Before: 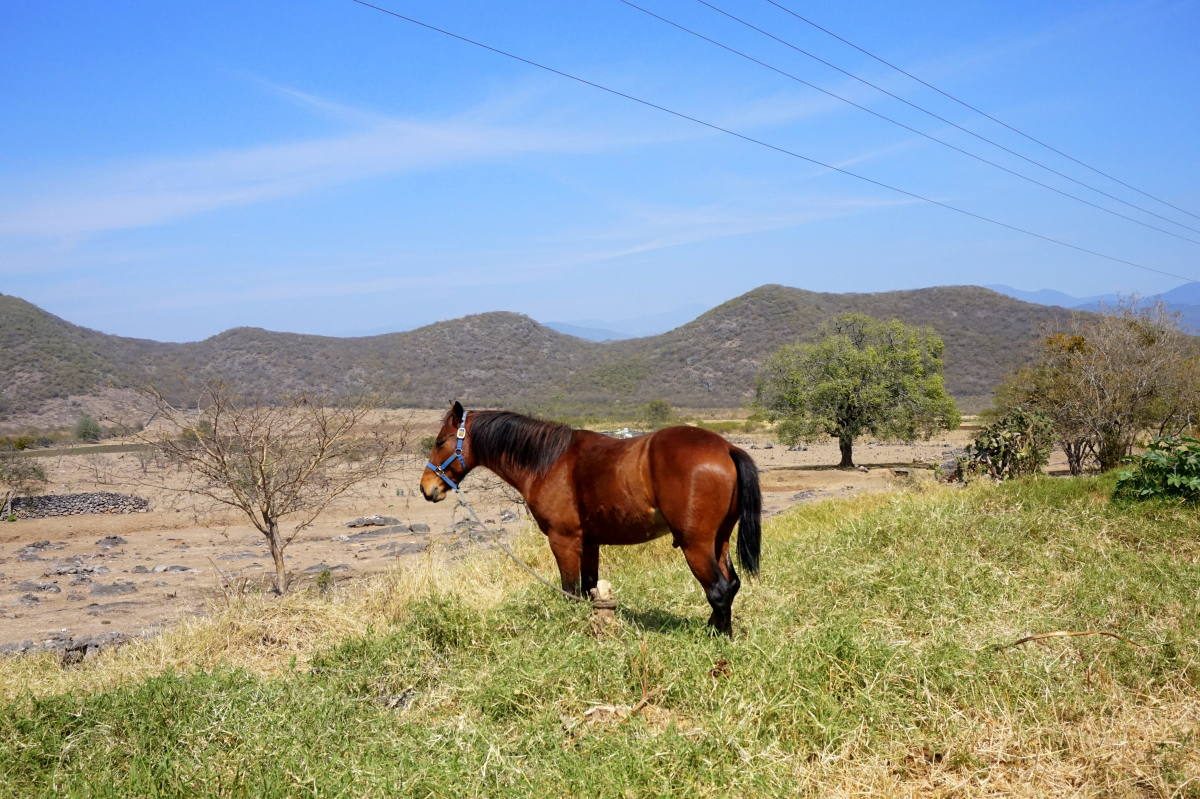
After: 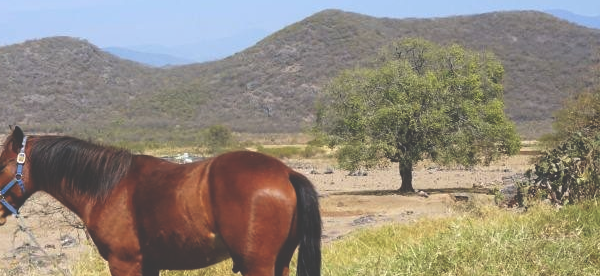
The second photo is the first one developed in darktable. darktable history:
exposure: black level correction -0.041, exposure 0.063 EV, compensate highlight preservation false
crop: left 36.731%, top 34.475%, right 13.188%, bottom 30.973%
